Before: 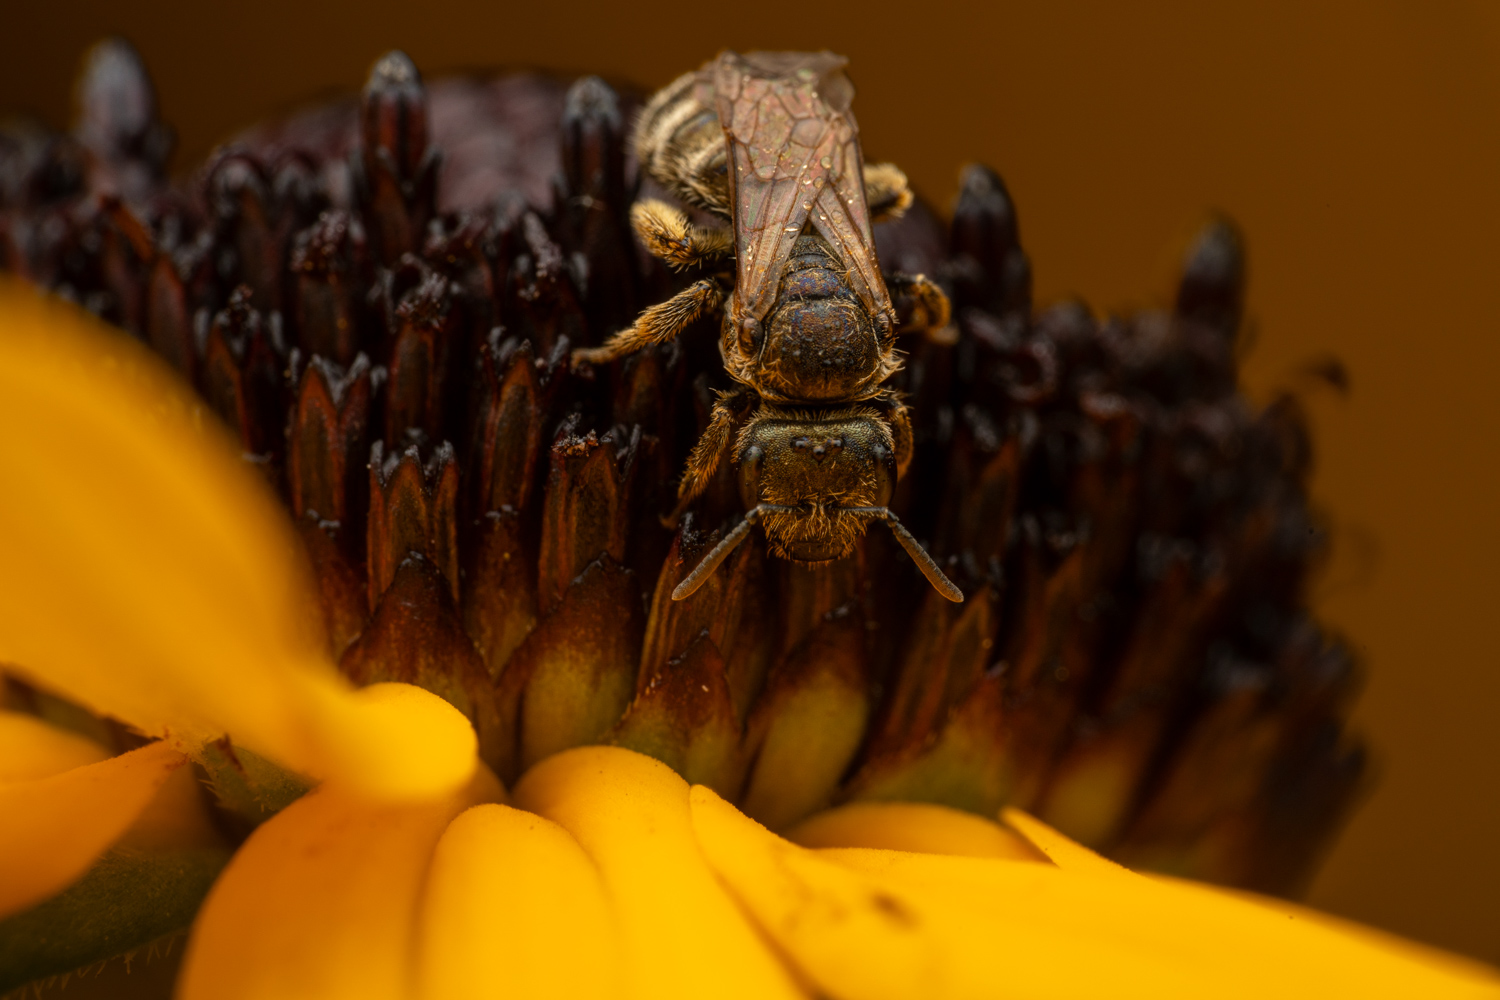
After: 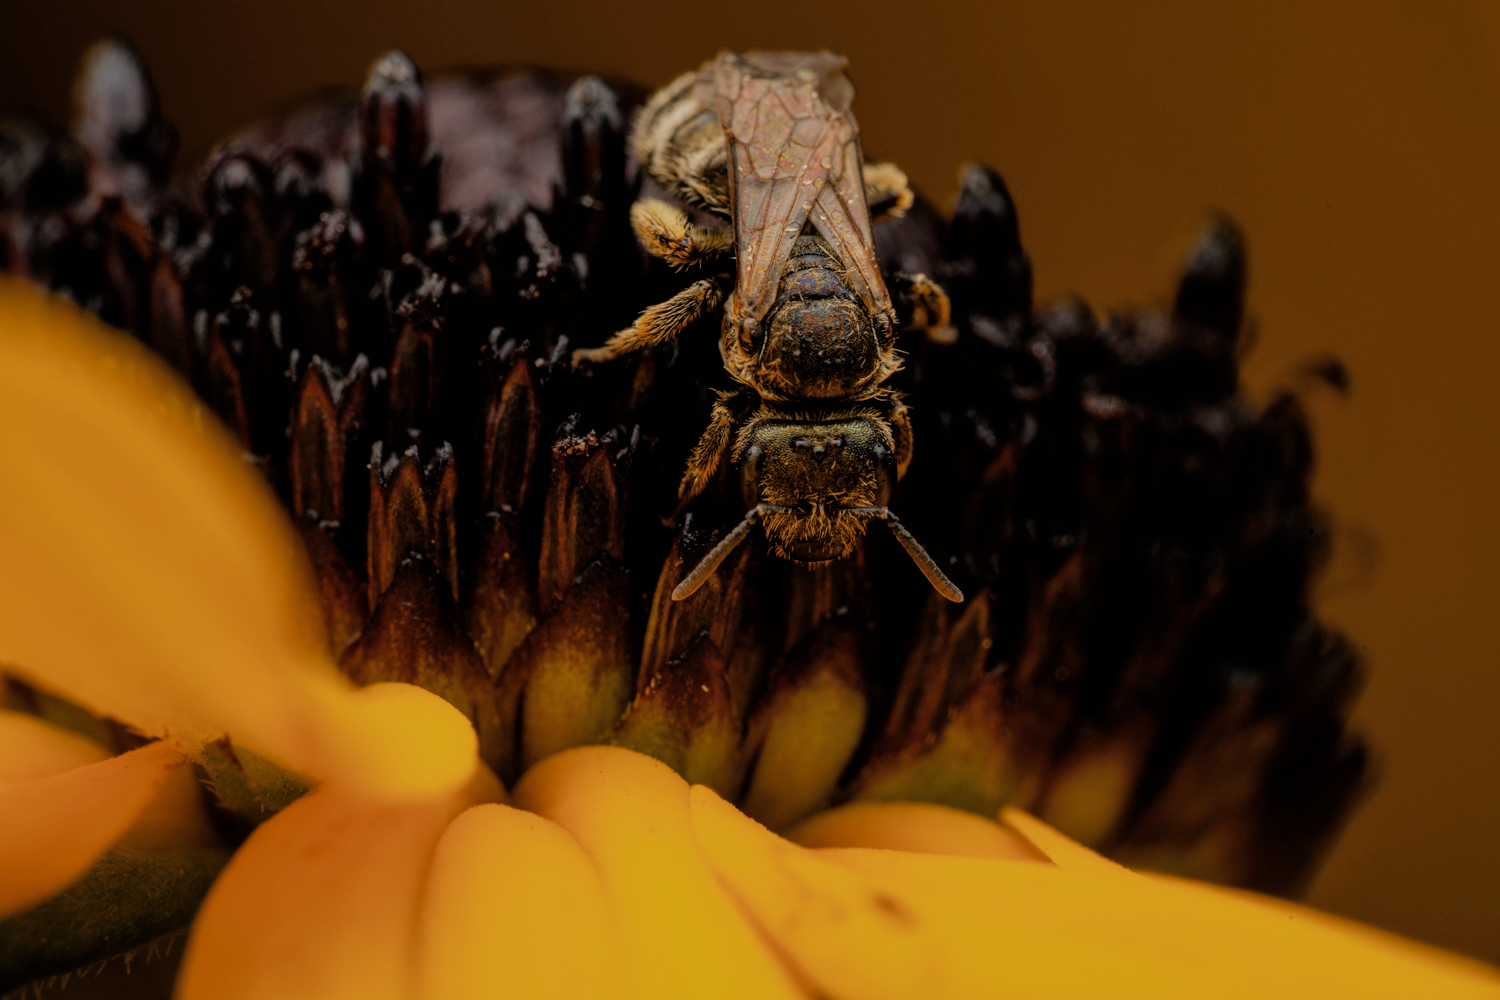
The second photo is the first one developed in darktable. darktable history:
shadows and highlights: shadows 25.09, highlights -23.71
filmic rgb: black relative exposure -6.08 EV, white relative exposure 6.95 EV, hardness 2.25
